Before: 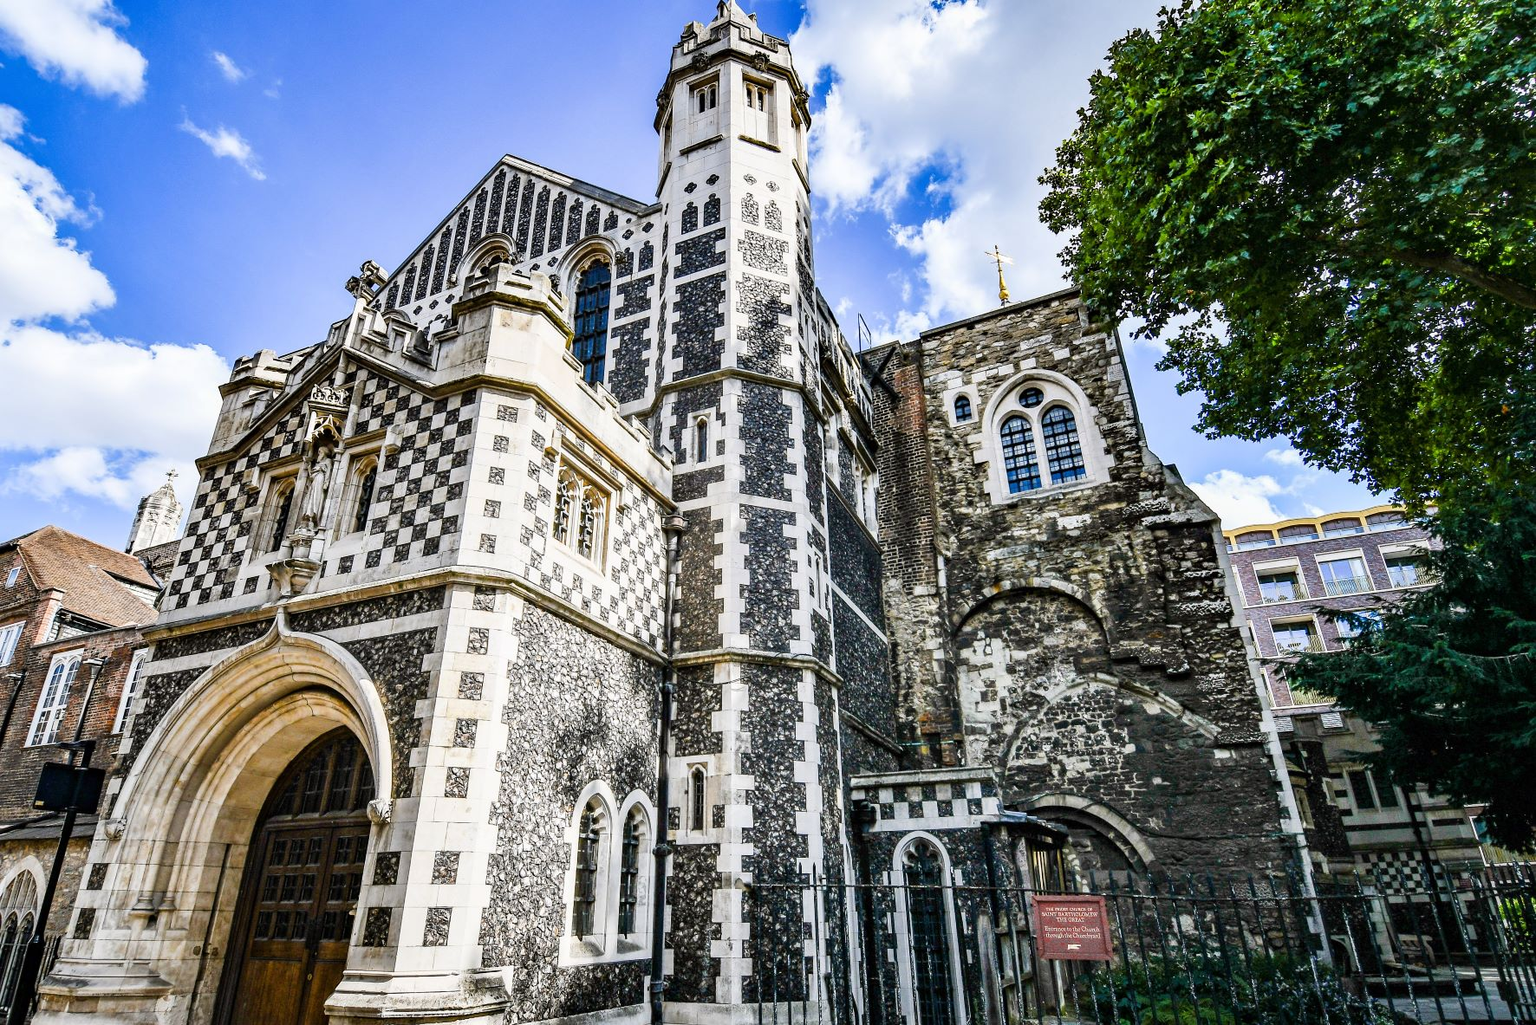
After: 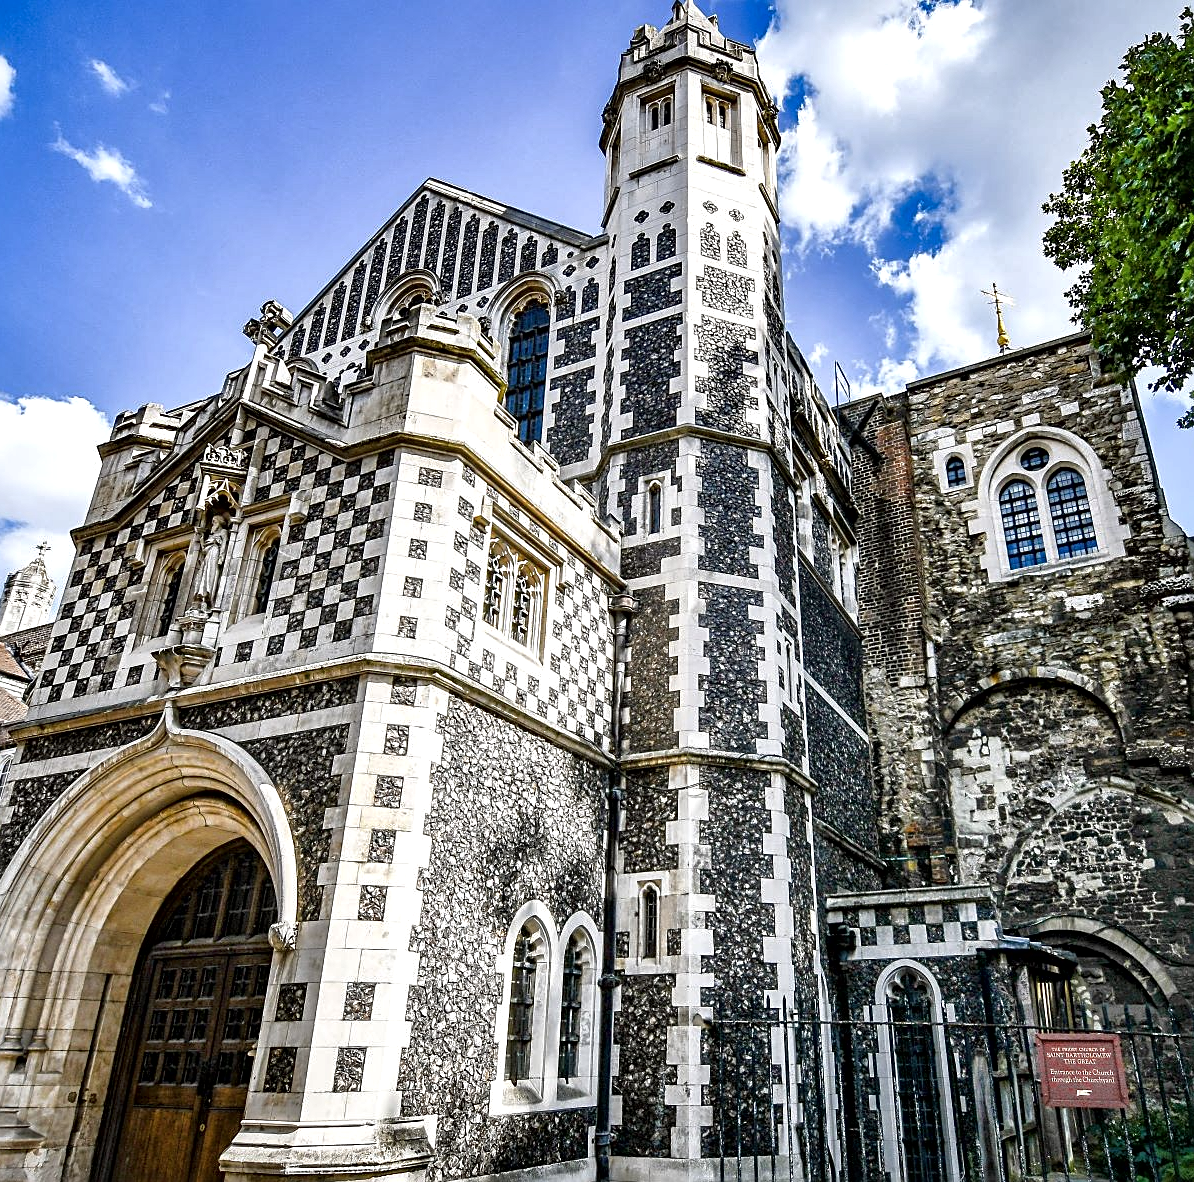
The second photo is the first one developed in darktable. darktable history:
crop and rotate: left 8.751%, right 23.866%
local contrast: mode bilateral grid, contrast 20, coarseness 51, detail 150%, midtone range 0.2
tone equalizer: -8 EV -0.001 EV, -7 EV 0.002 EV, -6 EV -0.004 EV, -5 EV -0.008 EV, -4 EV -0.083 EV, -3 EV -0.204 EV, -2 EV -0.266 EV, -1 EV 0.103 EV, +0 EV 0.294 EV, edges refinement/feathering 500, mask exposure compensation -1.57 EV, preserve details no
sharpen: on, module defaults
